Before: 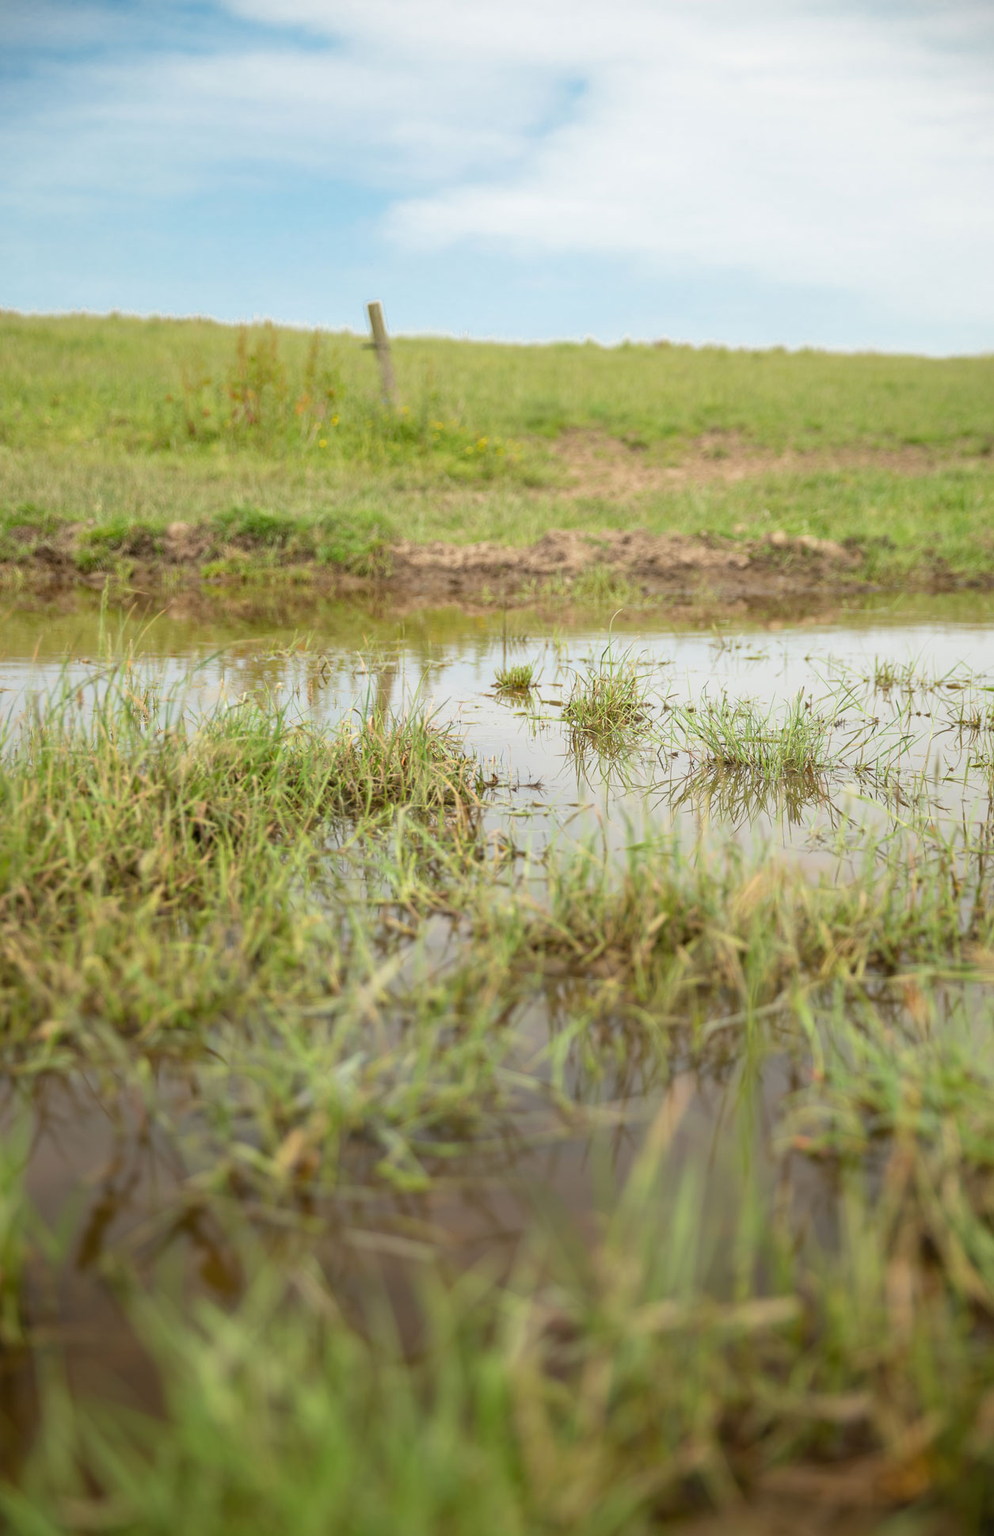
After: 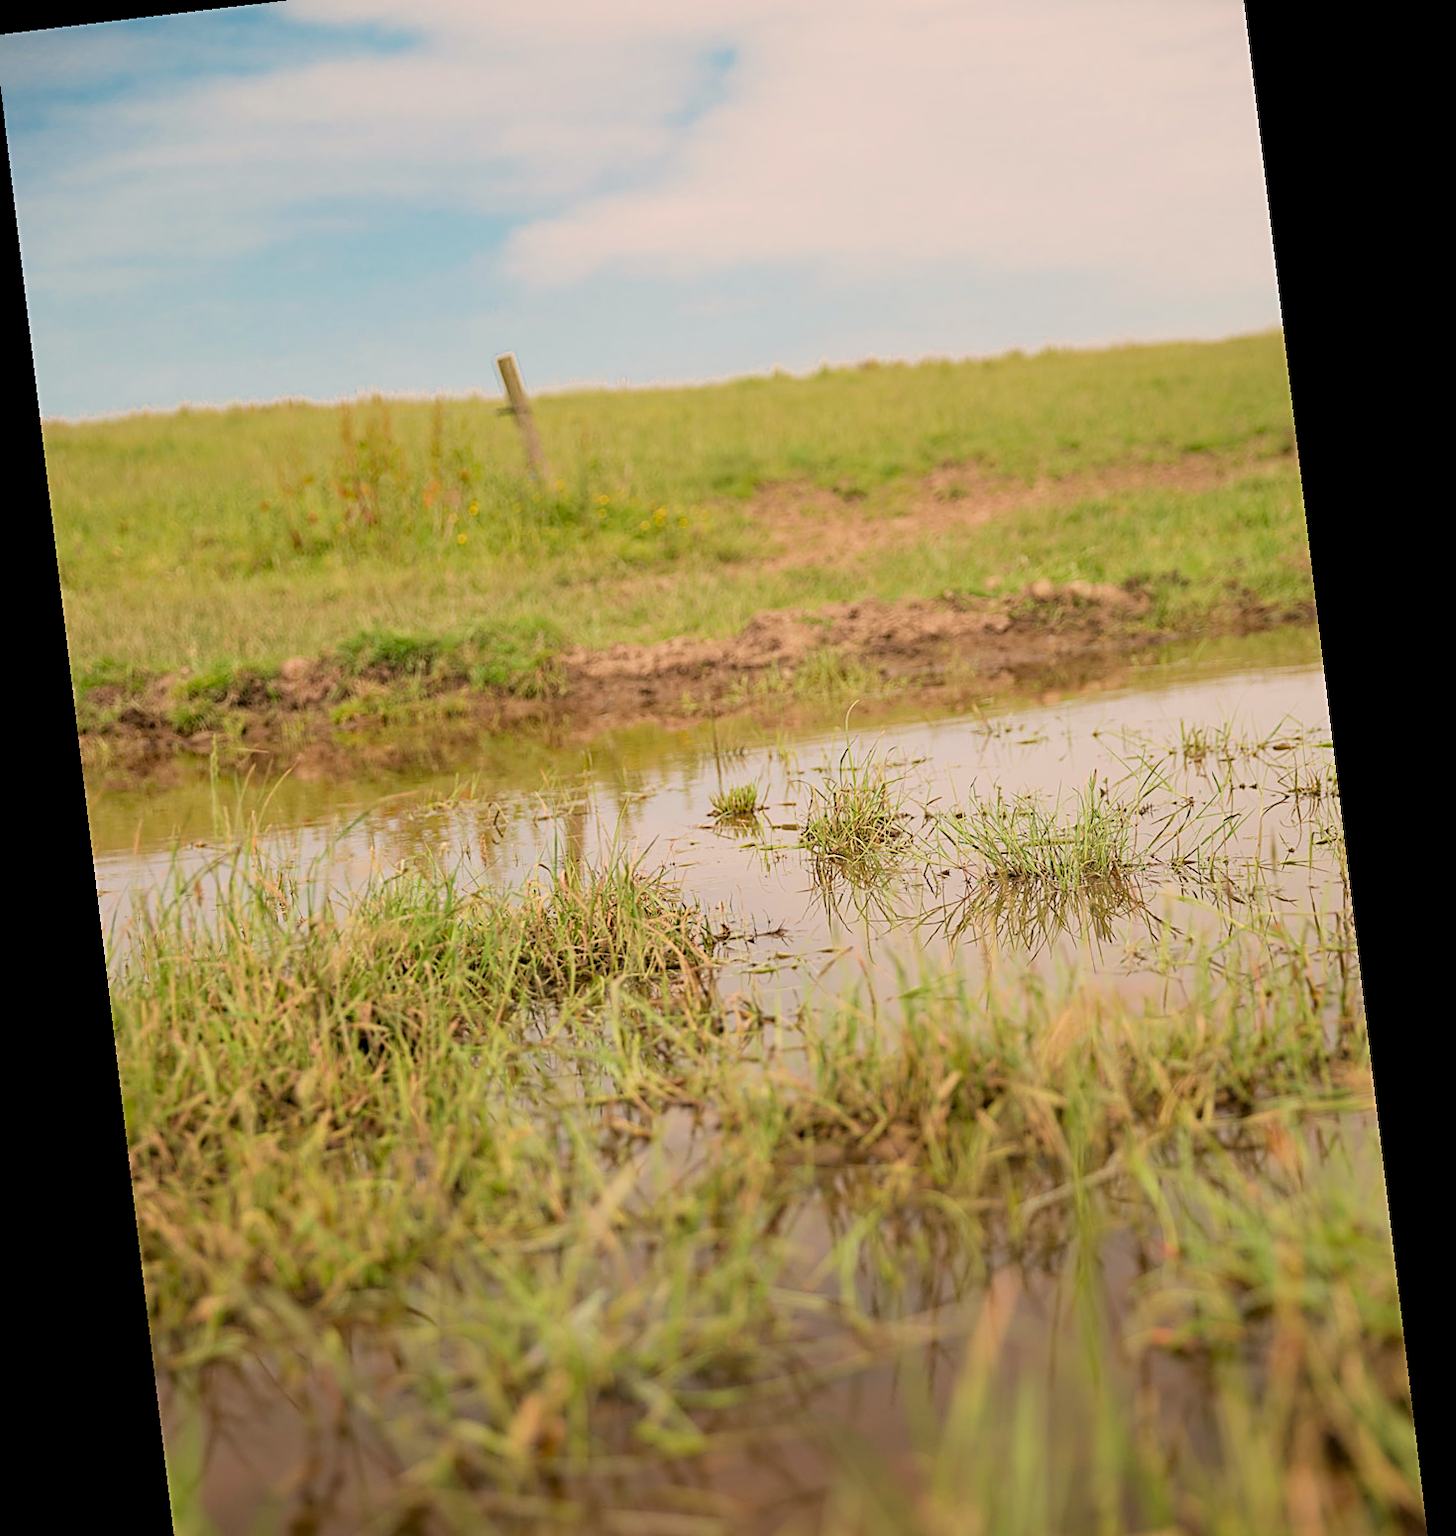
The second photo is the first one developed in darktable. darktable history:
sharpen: amount 0.75
rotate and perspective: rotation -6.83°, automatic cropping off
crop: left 0.387%, top 5.469%, bottom 19.809%
haze removal: compatibility mode true, adaptive false
filmic rgb: hardness 4.17
white balance: red 1.127, blue 0.943
velvia: strength 17%
